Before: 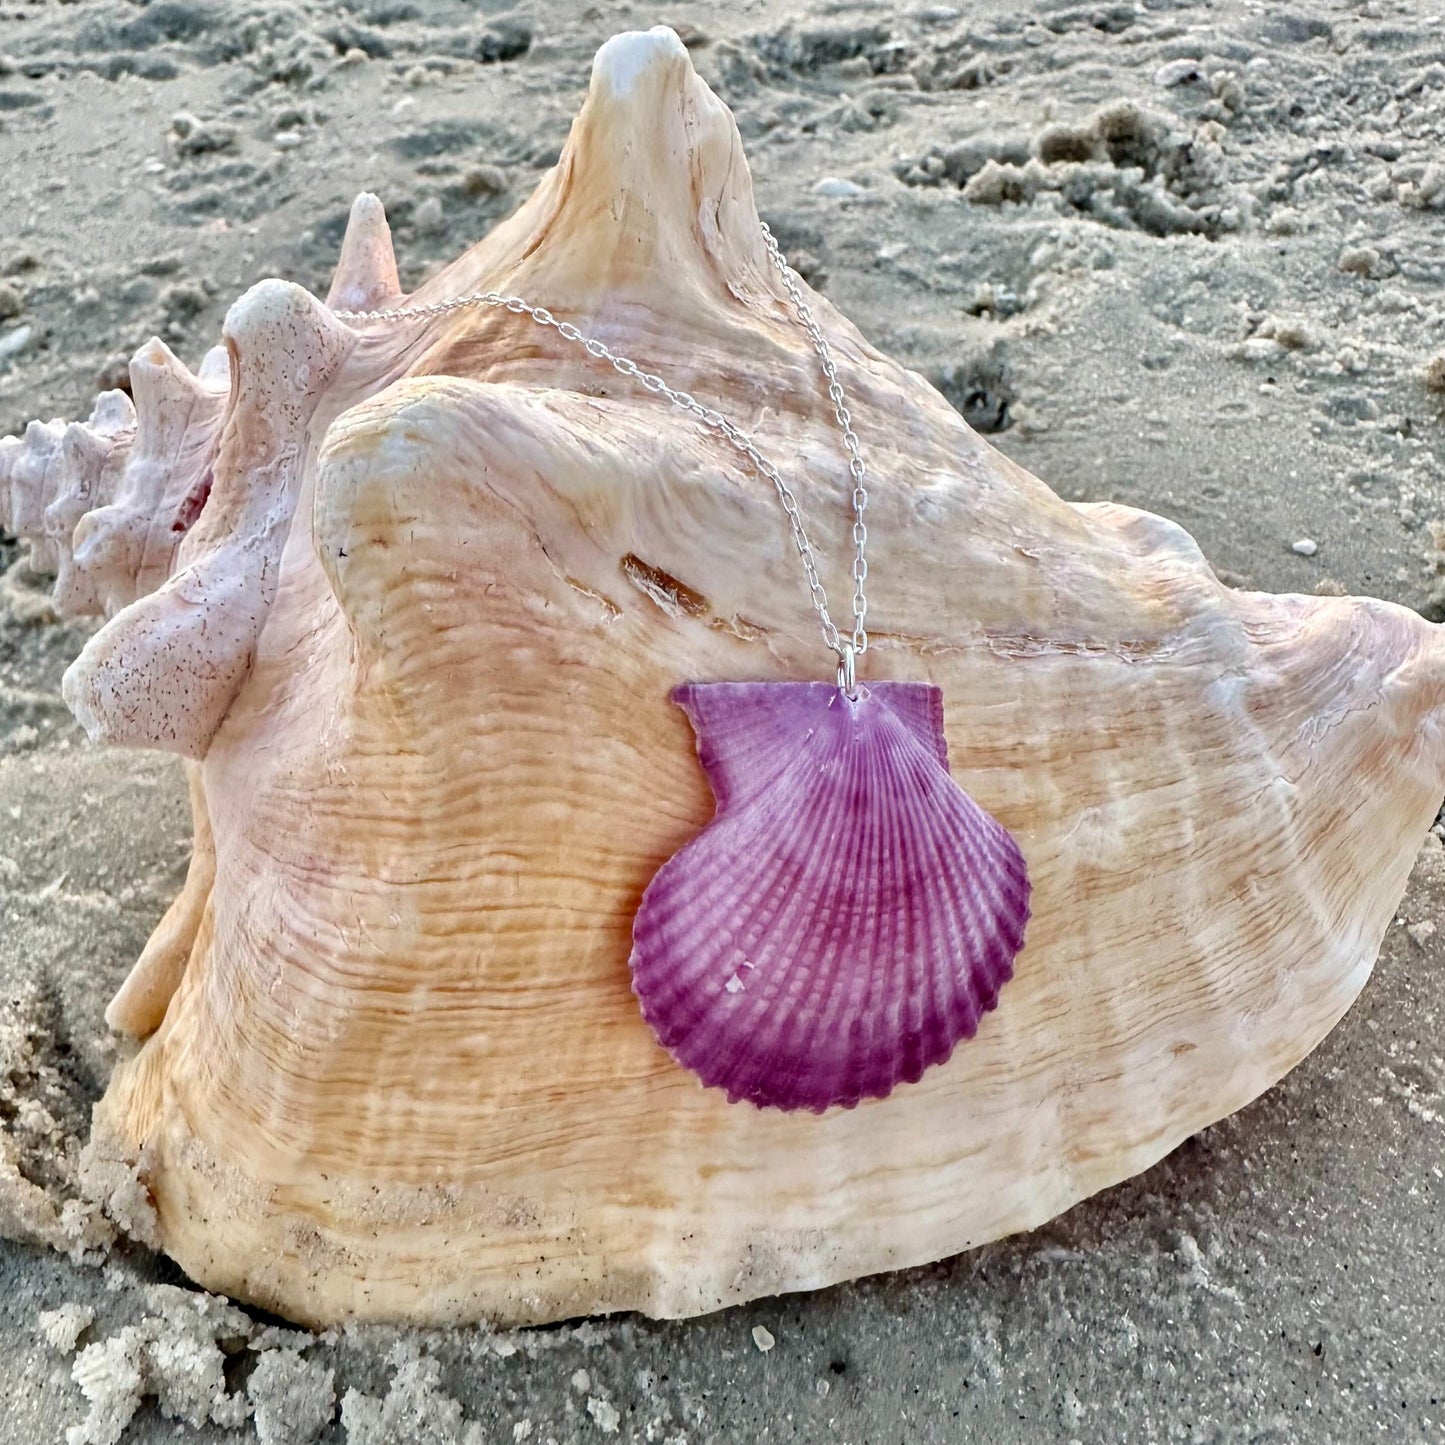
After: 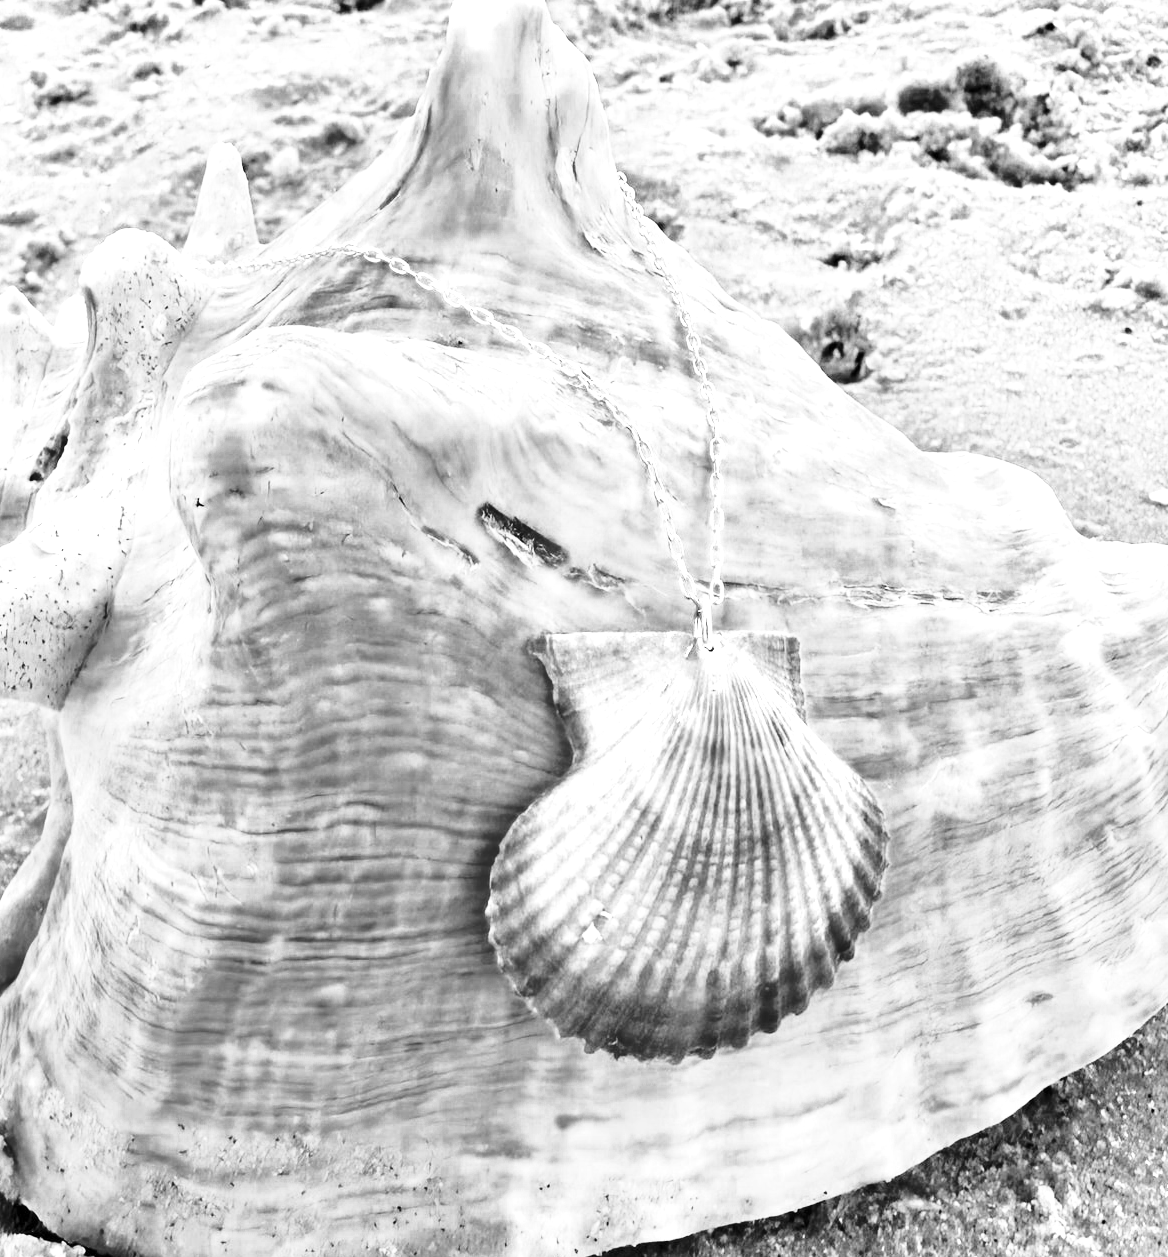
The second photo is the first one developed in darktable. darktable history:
crop: left 9.929%, top 3.475%, right 9.188%, bottom 9.529%
exposure: exposure 0.236 EV, compensate highlight preservation false
color zones: curves: ch0 [(0.287, 0.048) (0.493, 0.484) (0.737, 0.816)]; ch1 [(0, 0) (0.143, 0) (0.286, 0) (0.429, 0) (0.571, 0) (0.714, 0) (0.857, 0)]
base curve: curves: ch0 [(0, 0) (0.028, 0.03) (0.121, 0.232) (0.46, 0.748) (0.859, 0.968) (1, 1)], preserve colors none
white balance: red 0.924, blue 1.095
